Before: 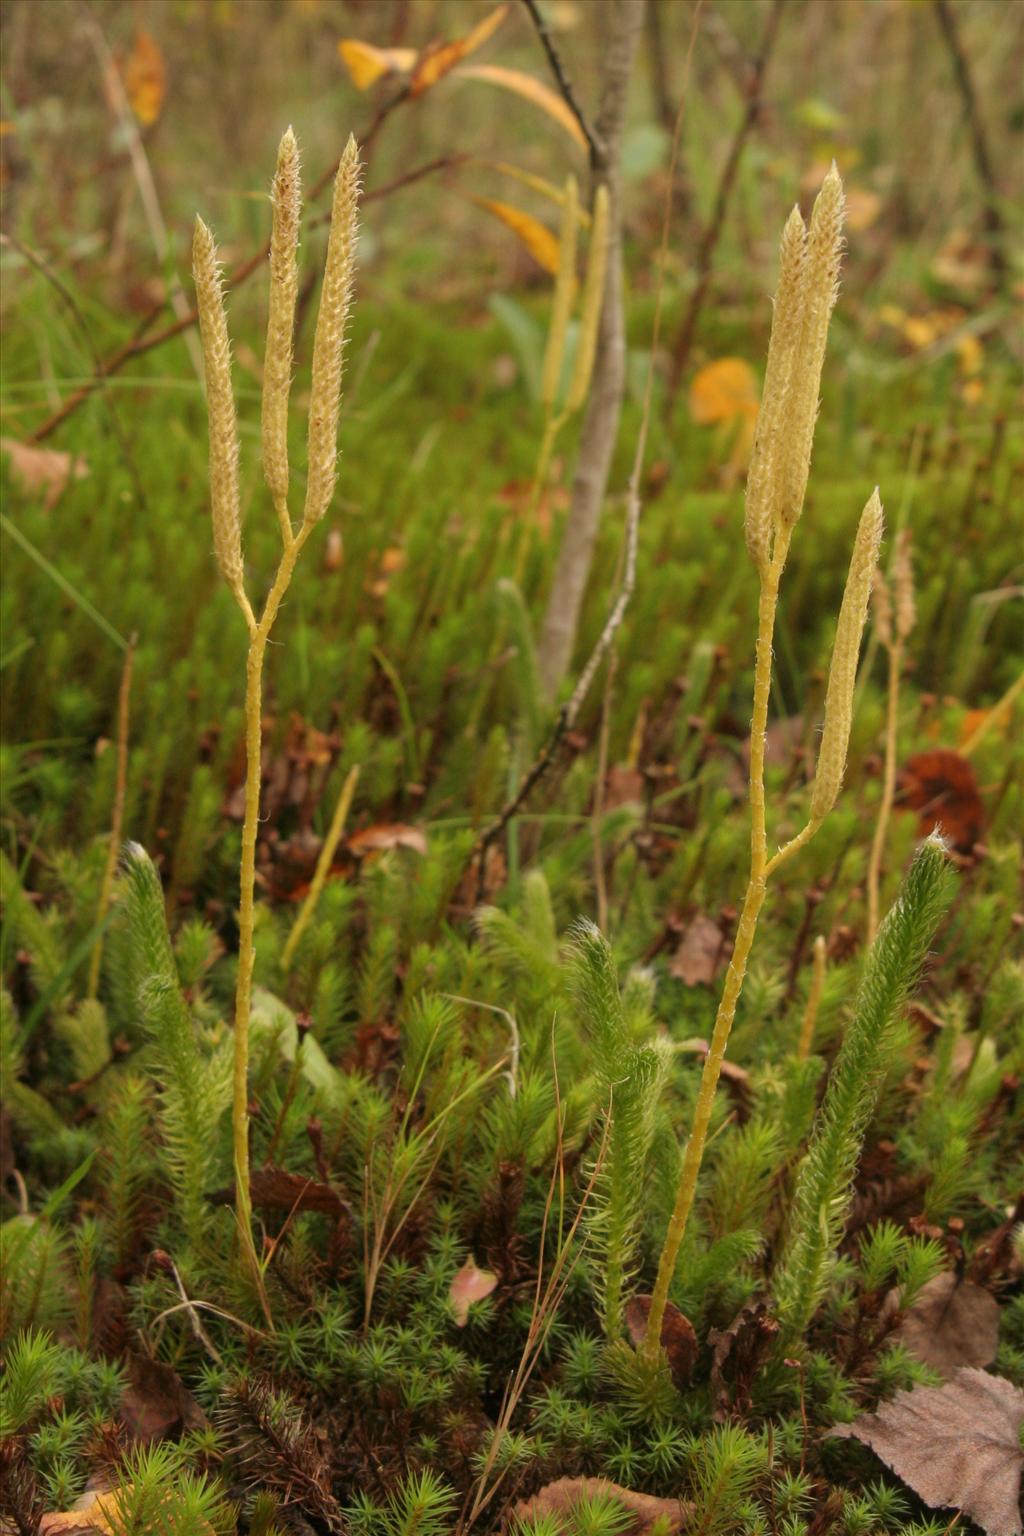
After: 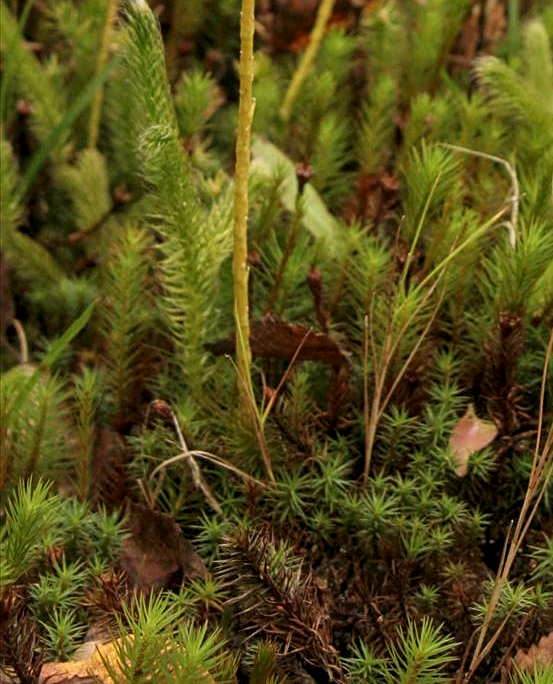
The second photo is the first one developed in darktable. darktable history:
sharpen: amount 0.546
crop and rotate: top 55.354%, right 45.902%, bottom 0.105%
local contrast: highlights 57%, shadows 52%, detail 130%, midtone range 0.456
